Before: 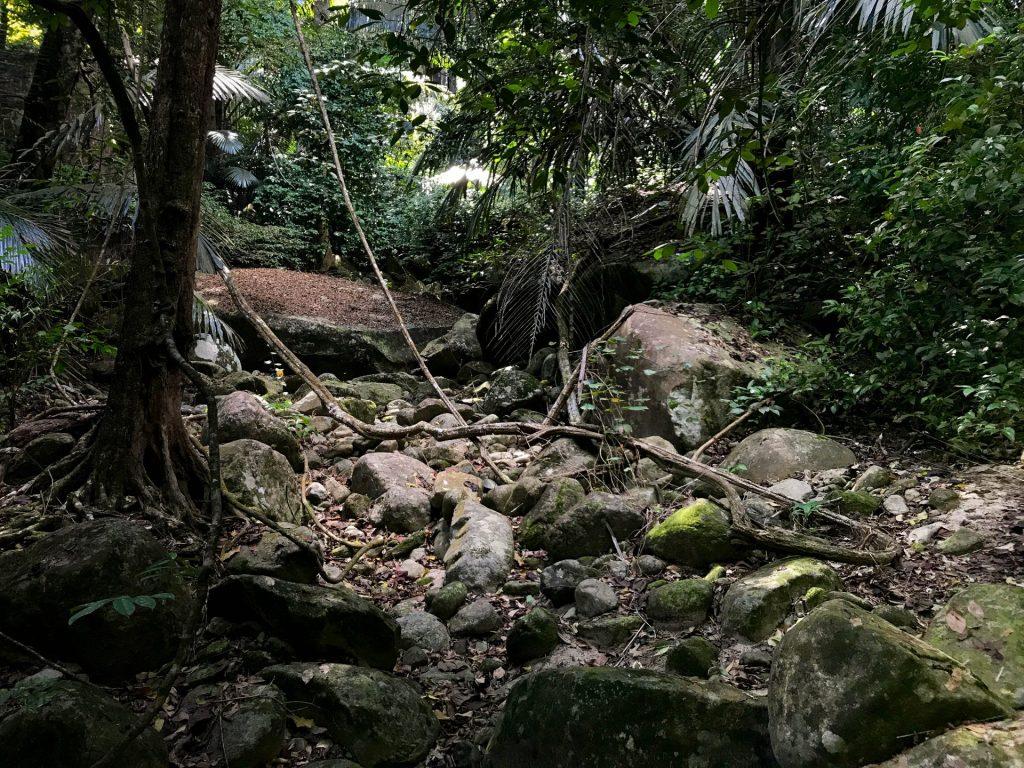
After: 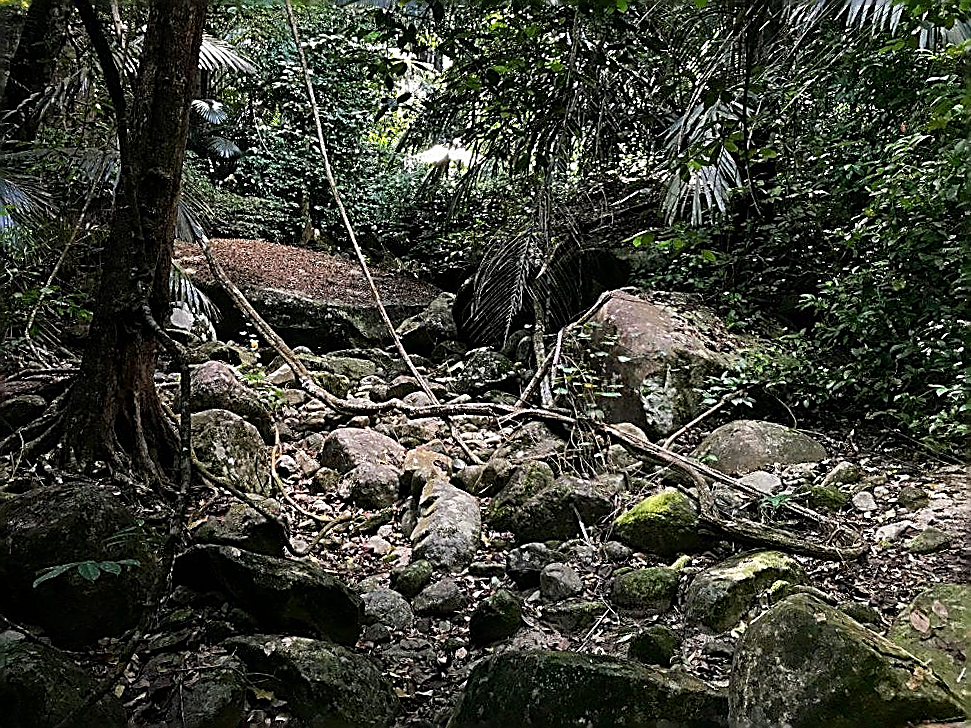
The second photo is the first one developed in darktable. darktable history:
sharpen: amount 1.873
crop and rotate: angle -2.36°
